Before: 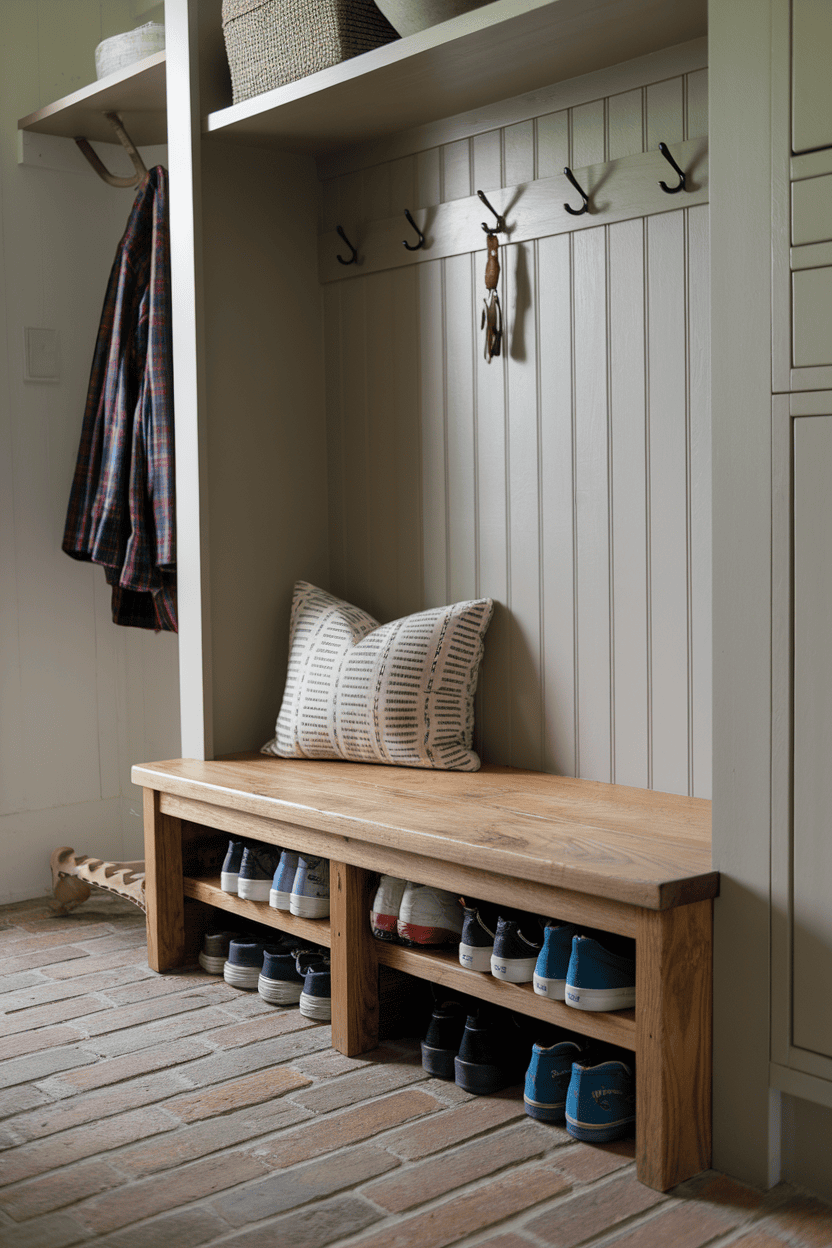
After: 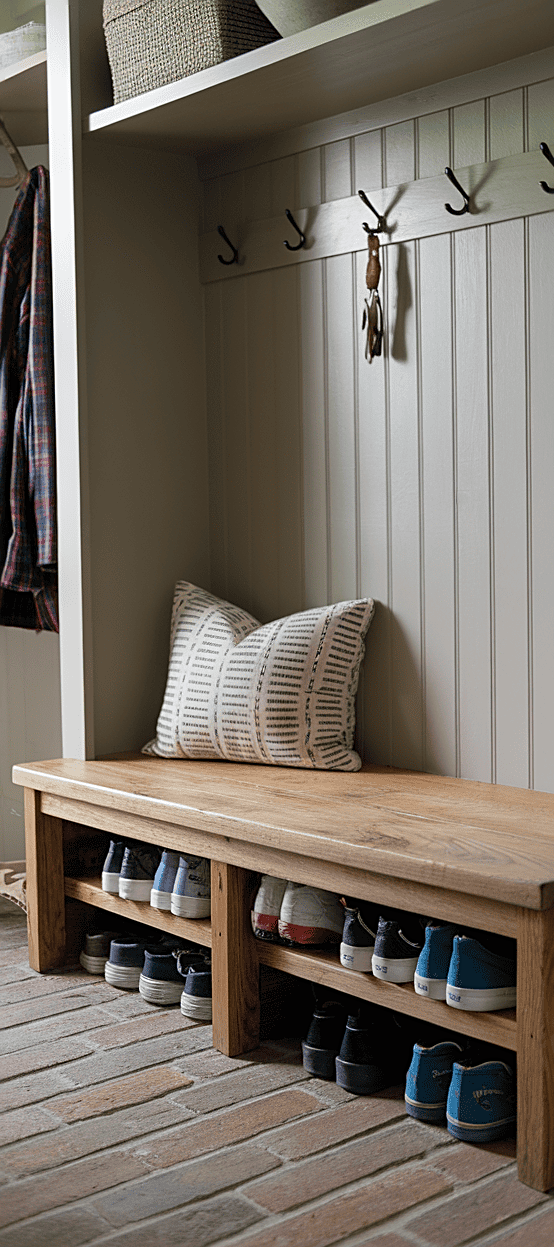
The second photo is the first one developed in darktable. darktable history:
crop and rotate: left 14.355%, right 18.968%
sharpen: on, module defaults
